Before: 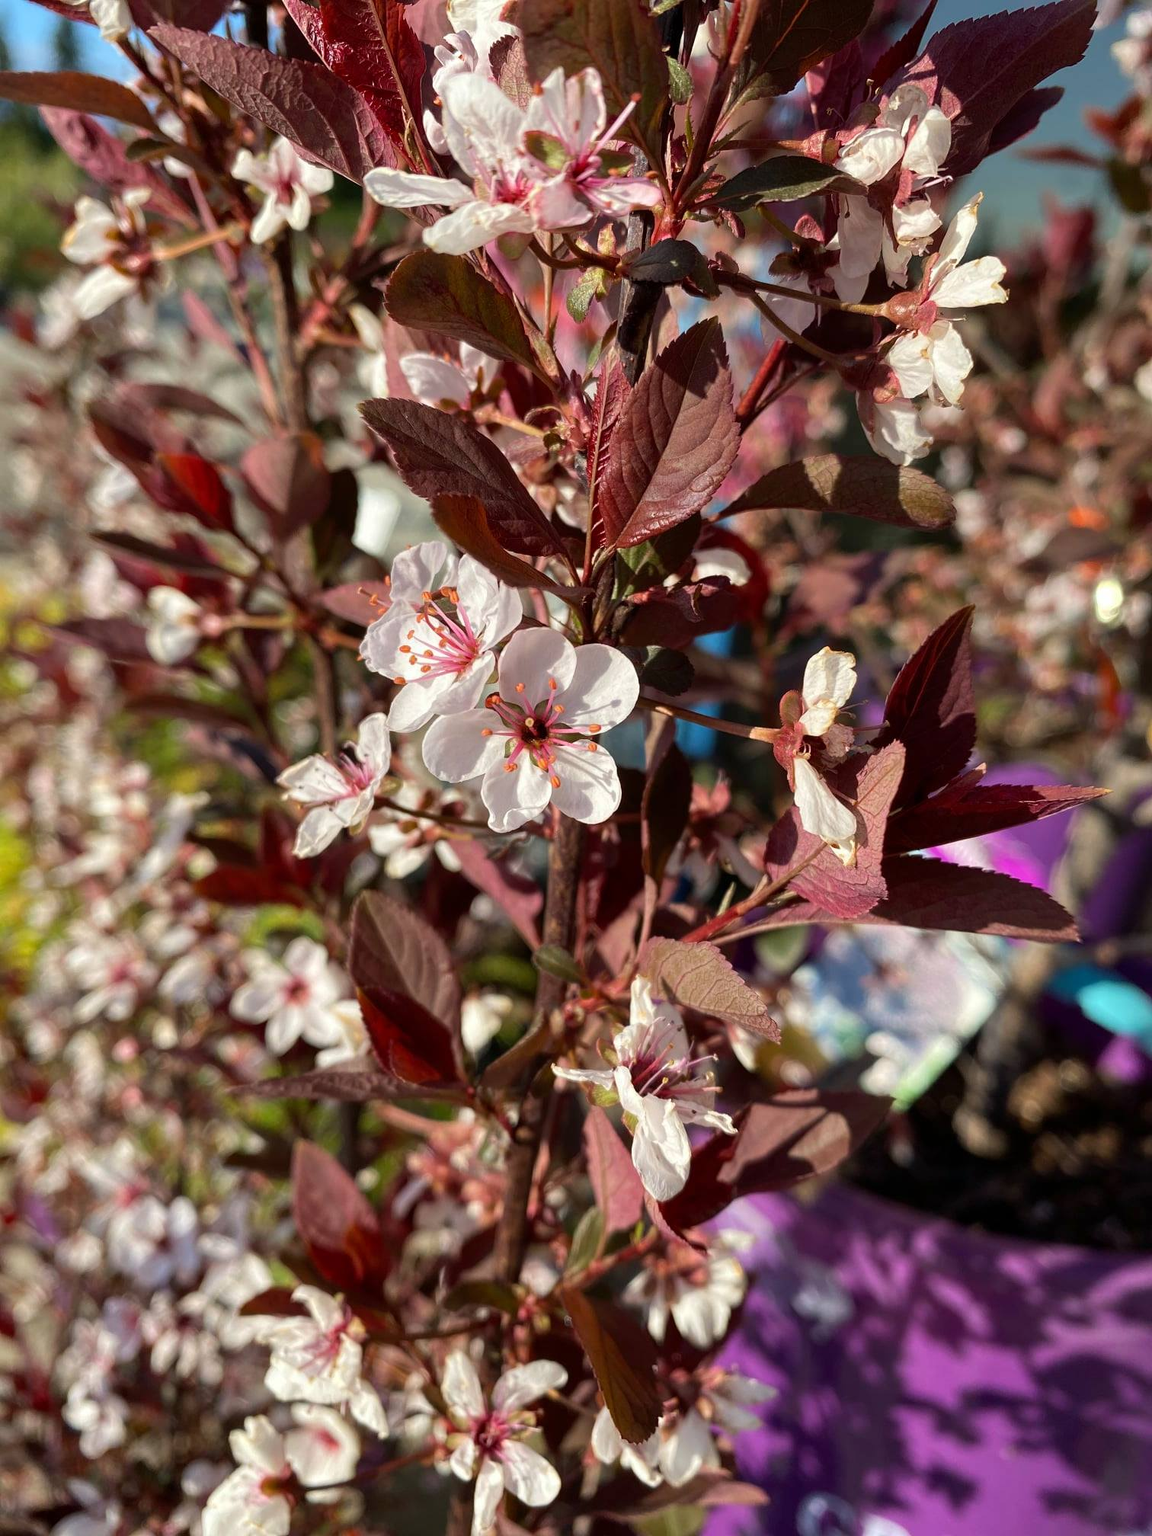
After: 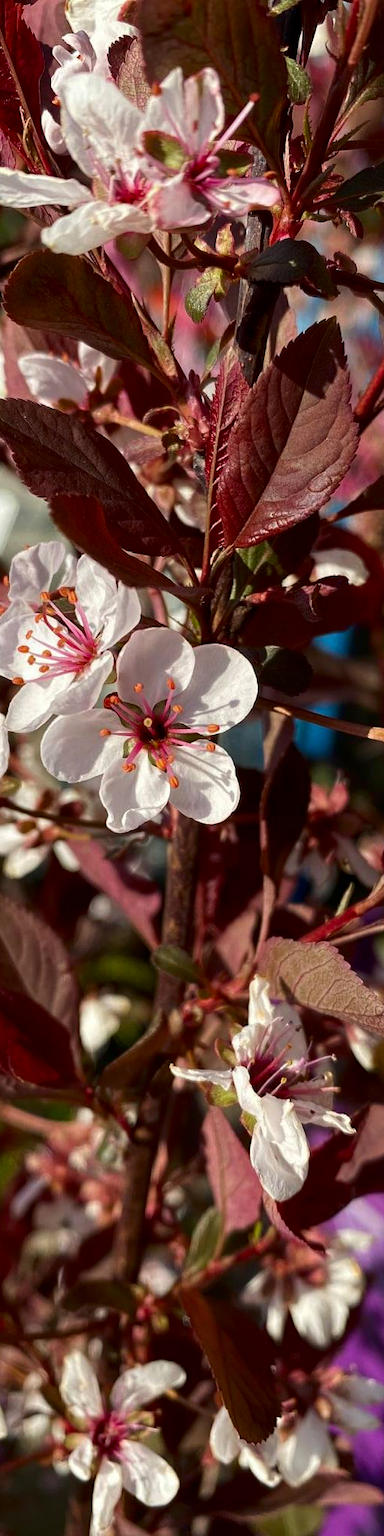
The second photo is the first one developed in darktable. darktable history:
contrast brightness saturation: contrast 0.068, brightness -0.131, saturation 0.052
crop: left 33.16%, right 33.281%
